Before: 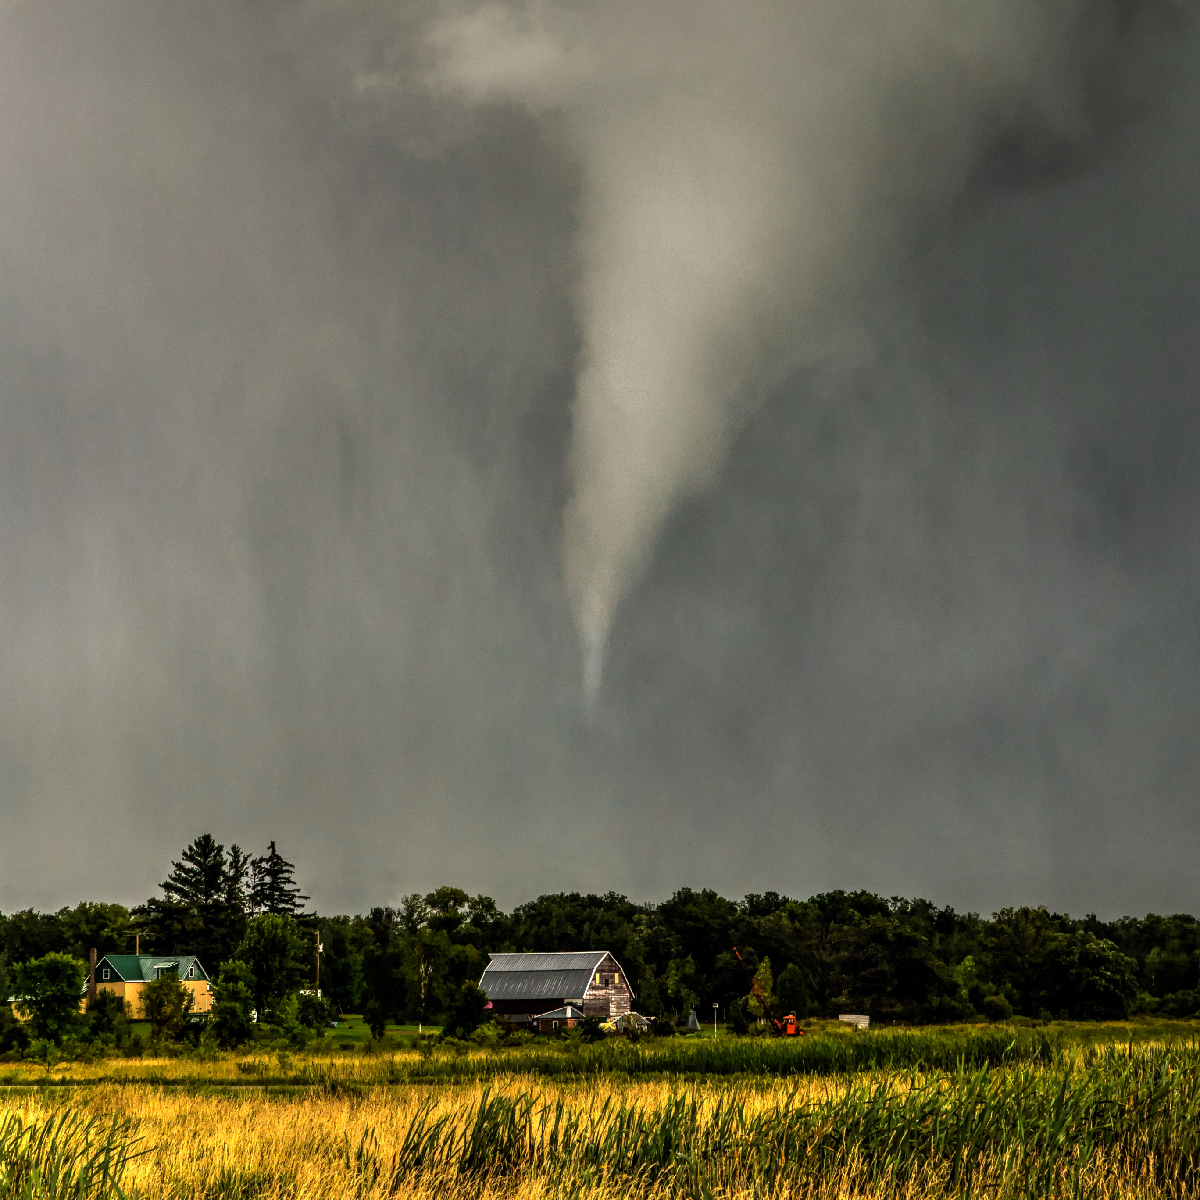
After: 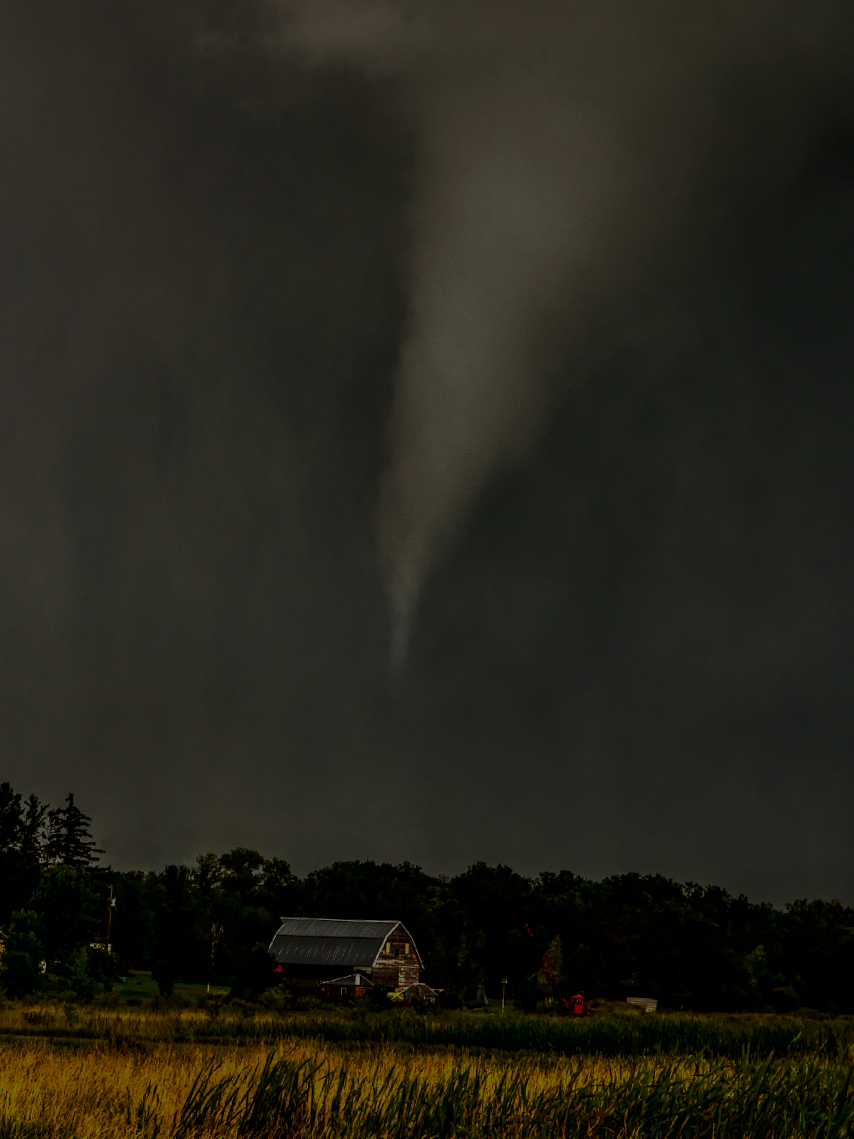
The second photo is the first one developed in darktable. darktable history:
exposure: exposure -1.965 EV, compensate highlight preservation false
crop and rotate: angle -3.11°, left 13.965%, top 0.027%, right 11.046%, bottom 0.047%
contrast brightness saturation: contrast 0.119, brightness -0.119, saturation 0.199
